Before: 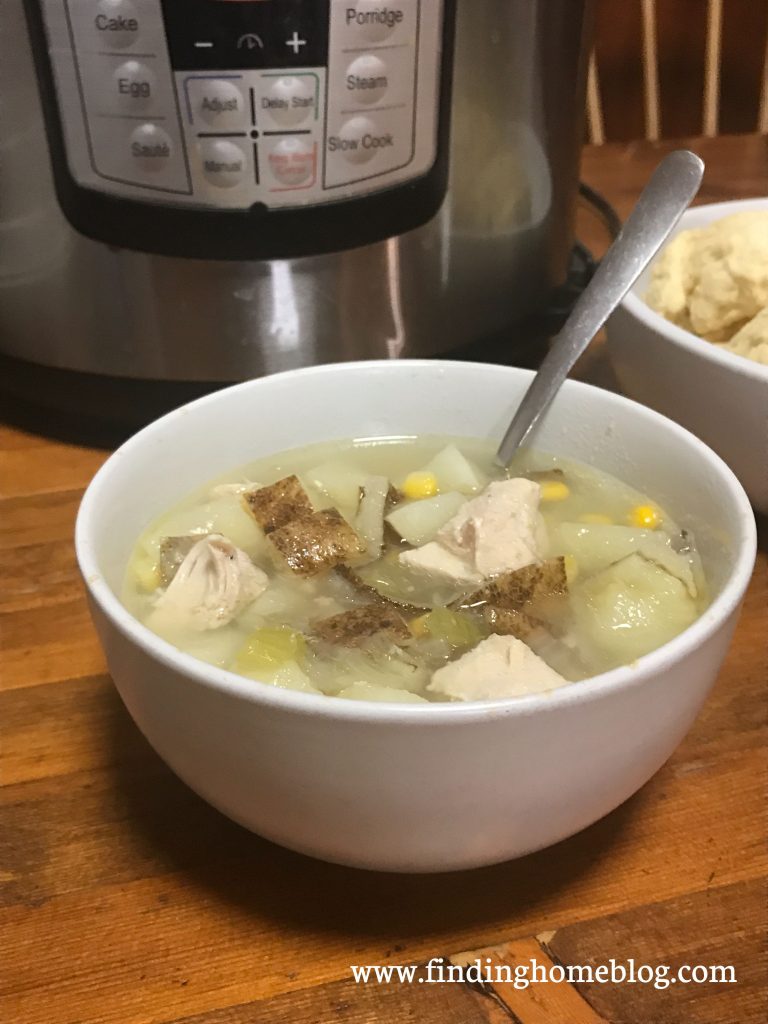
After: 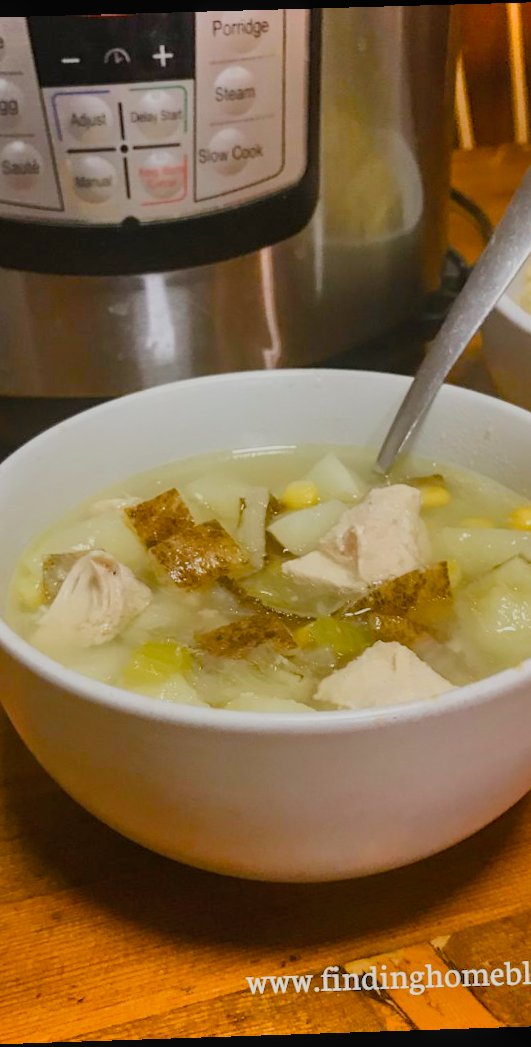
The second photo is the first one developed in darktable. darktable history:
color balance rgb: perceptual saturation grading › global saturation 20%, perceptual saturation grading › highlights -25%, perceptual saturation grading › shadows 50%
shadows and highlights: white point adjustment 1, soften with gaussian
color balance: output saturation 120%
rotate and perspective: rotation -1.77°, lens shift (horizontal) 0.004, automatic cropping off
crop: left 16.899%, right 16.556%
filmic rgb: black relative exposure -13 EV, threshold 3 EV, target white luminance 85%, hardness 6.3, latitude 42.11%, contrast 0.858, shadows ↔ highlights balance 8.63%, color science v4 (2020), enable highlight reconstruction true
local contrast: detail 110%
